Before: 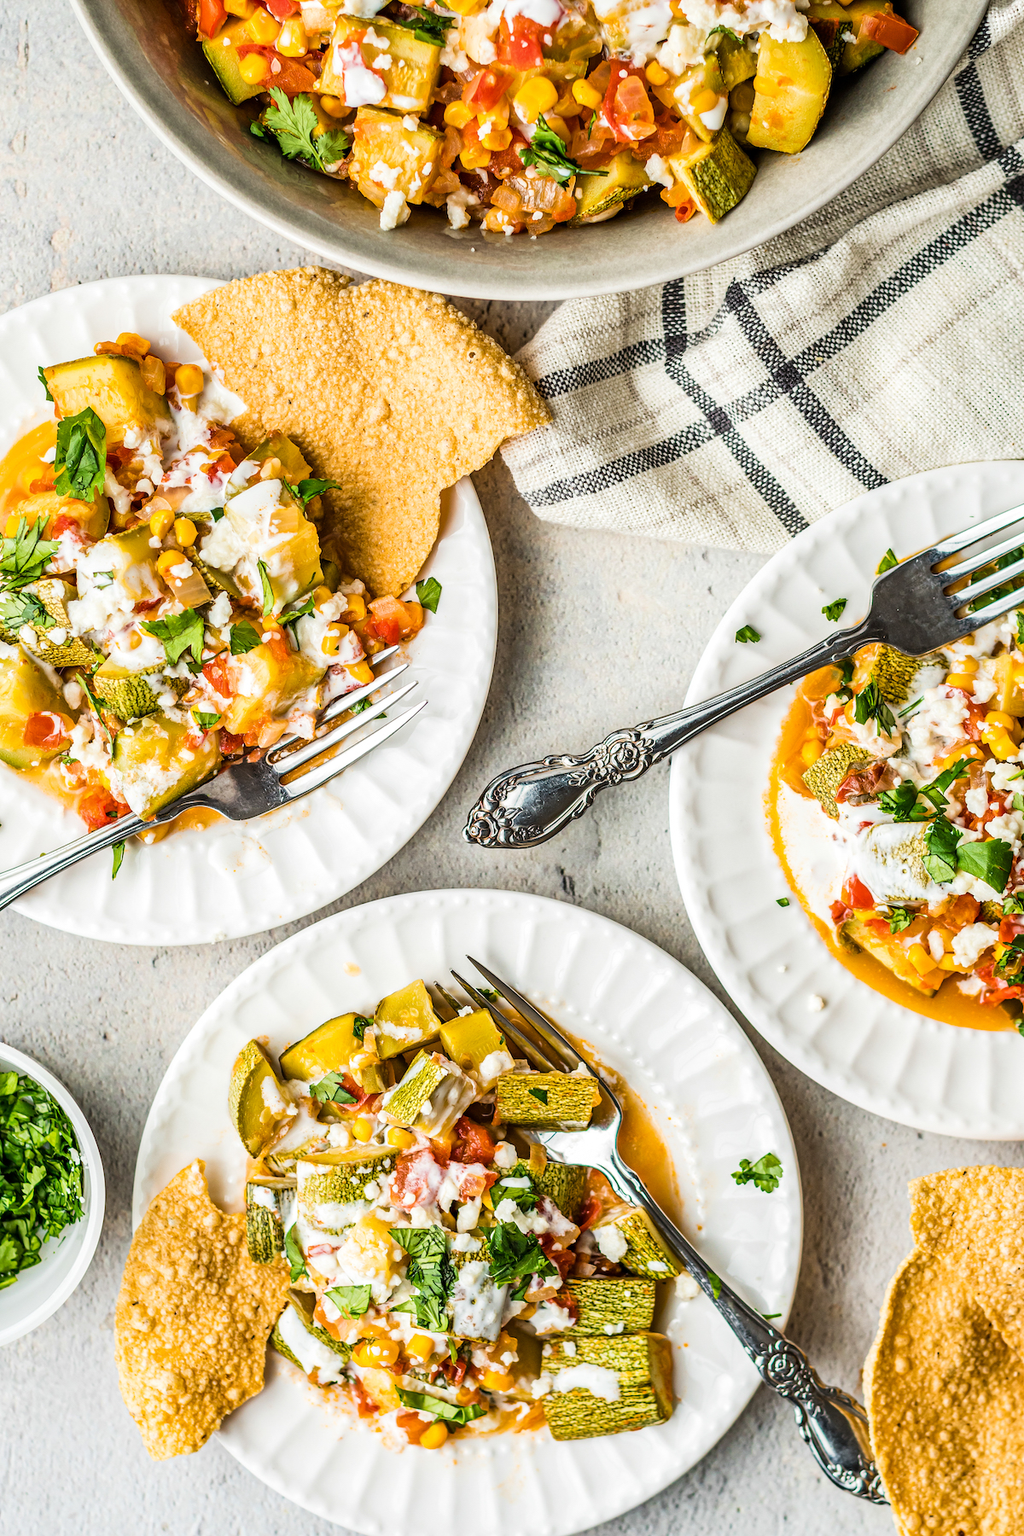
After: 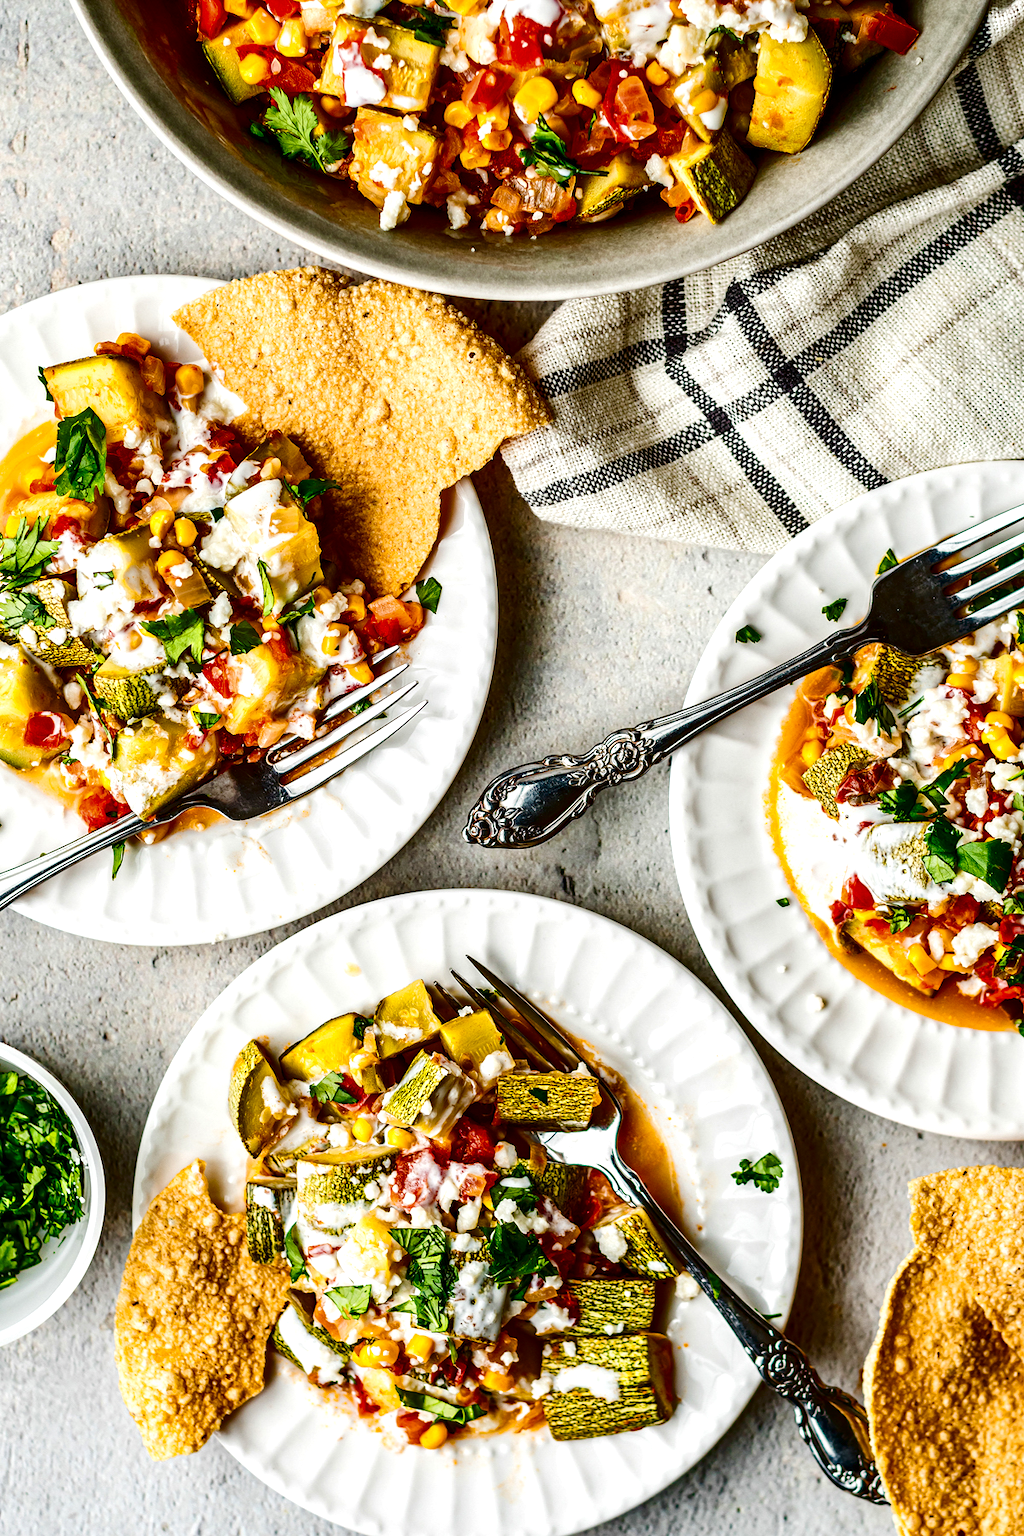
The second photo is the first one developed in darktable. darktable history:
color balance rgb: linear chroma grading › shadows 32%, linear chroma grading › global chroma -2%, linear chroma grading › mid-tones 4%, perceptual saturation grading › global saturation -2%, perceptual saturation grading › highlights -8%, perceptual saturation grading › mid-tones 8%, perceptual saturation grading › shadows 4%, perceptual brilliance grading › highlights 8%, perceptual brilliance grading › mid-tones 4%, perceptual brilliance grading › shadows 2%, global vibrance 16%, saturation formula JzAzBz (2021)
contrast brightness saturation: contrast 0.09, brightness -0.59, saturation 0.17
